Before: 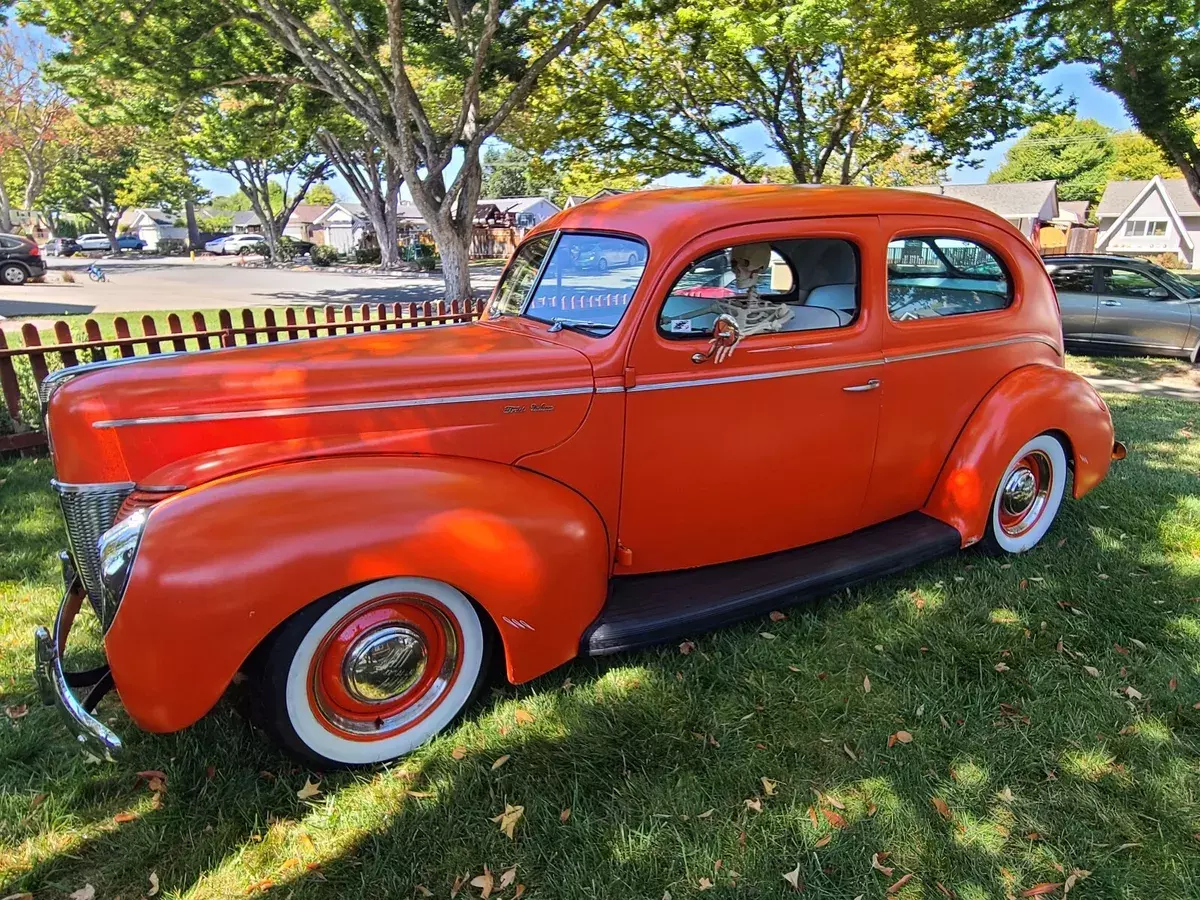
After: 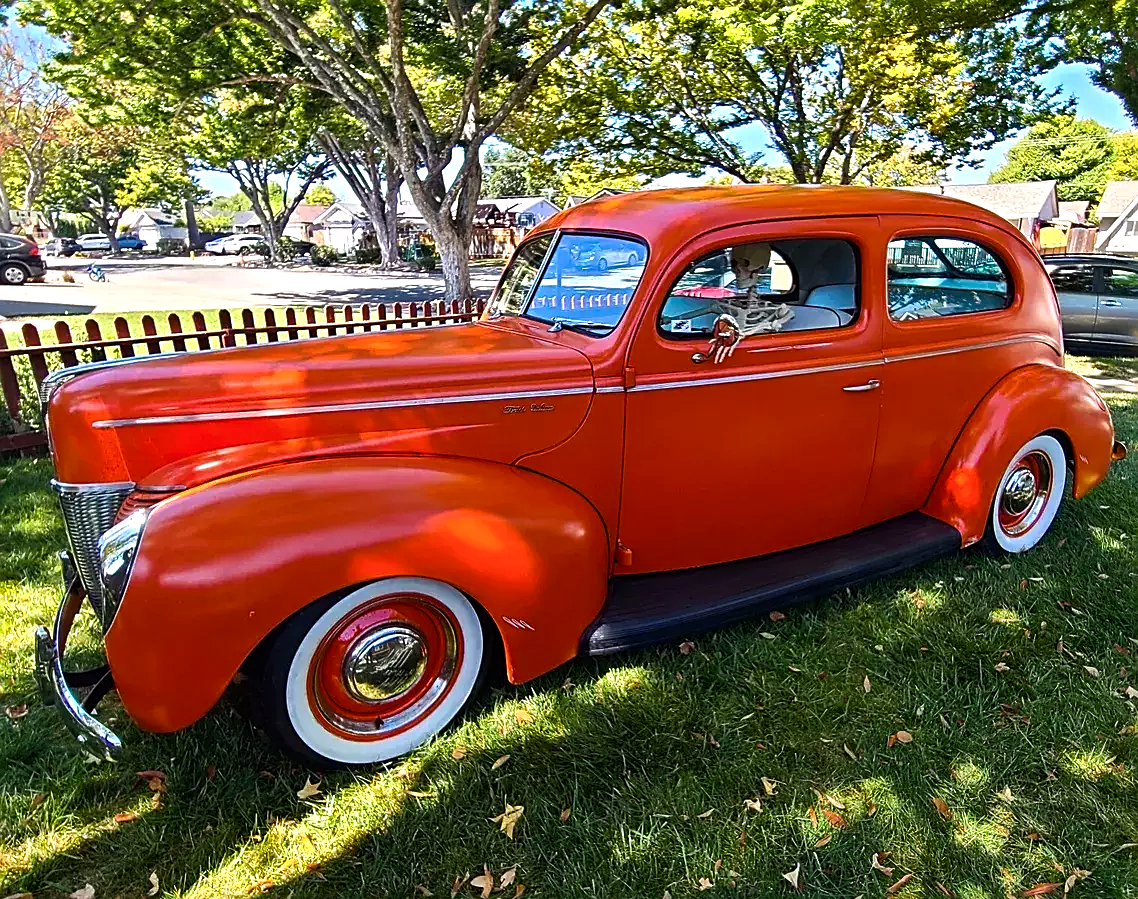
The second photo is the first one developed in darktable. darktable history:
crop and rotate: left 0%, right 5.102%
sharpen: on, module defaults
color balance rgb: linear chroma grading › global chroma 25.005%, perceptual saturation grading › global saturation 0.899%, perceptual saturation grading › highlights -31.754%, perceptual saturation grading › mid-tones 5.391%, perceptual saturation grading › shadows 18.019%, perceptual brilliance grading › global brilliance 20.407%, perceptual brilliance grading › shadows -39.409%, global vibrance 14.695%
exposure: black level correction 0.001, exposure -0.123 EV, compensate highlight preservation false
